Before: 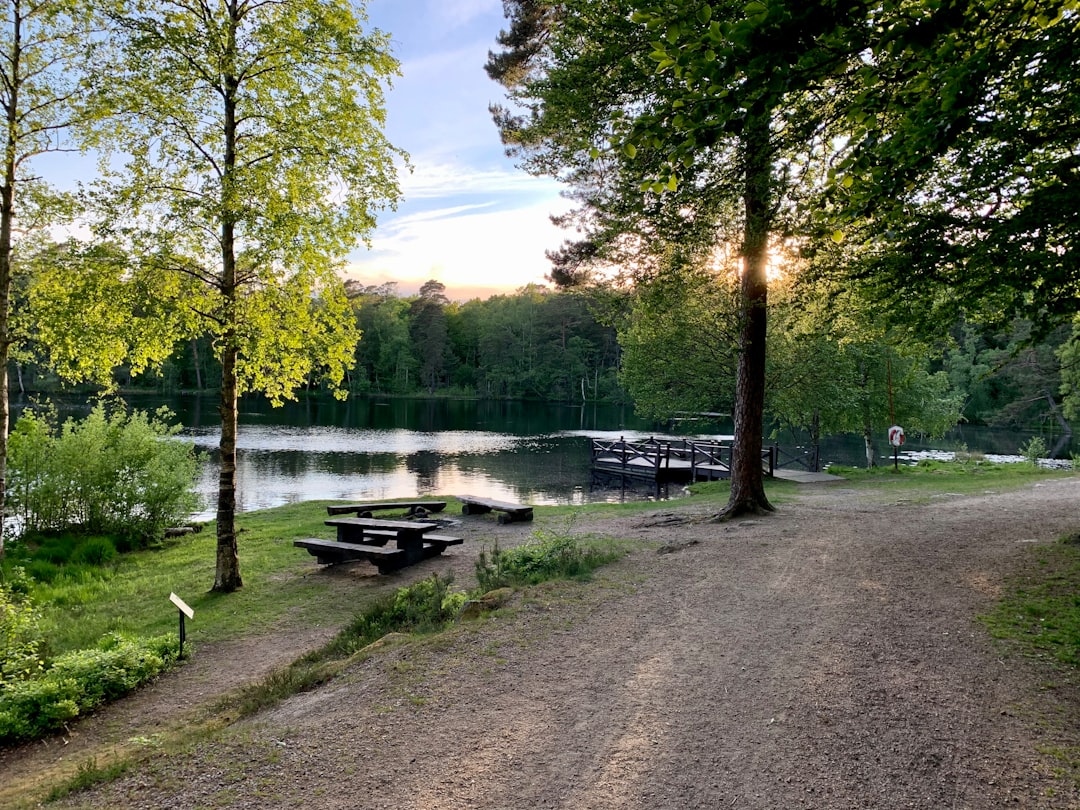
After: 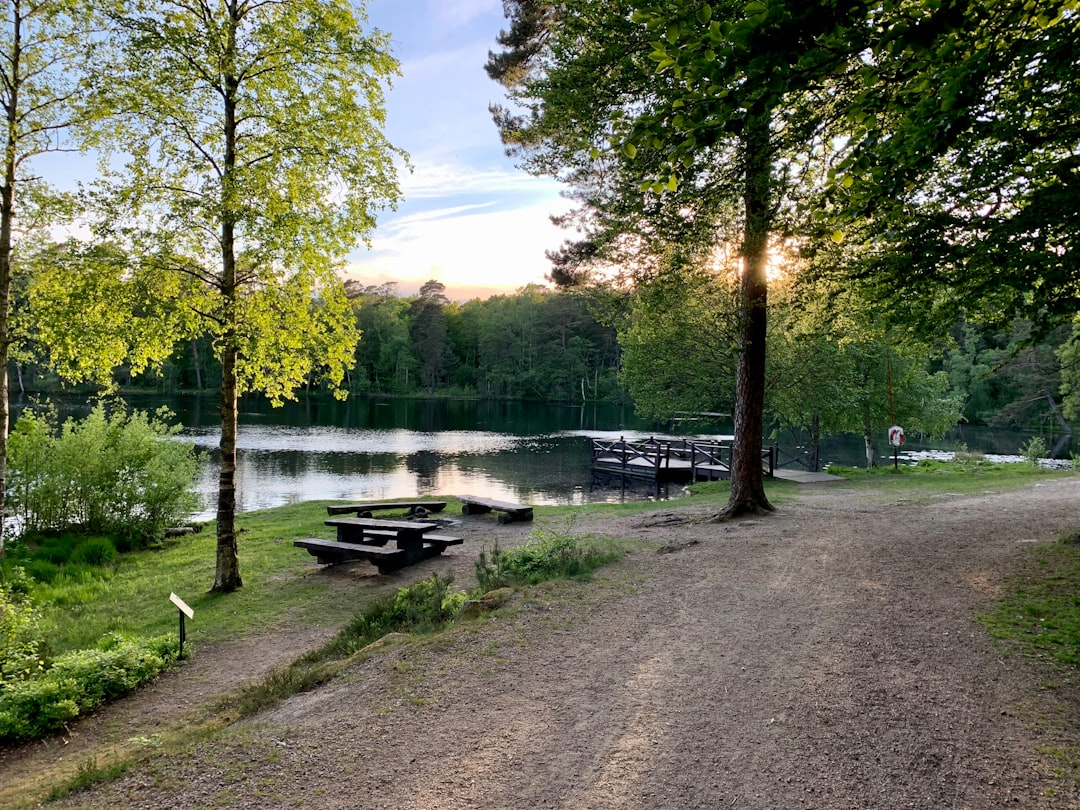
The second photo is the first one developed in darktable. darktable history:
base curve: curves: ch0 [(0, 0) (0.283, 0.295) (1, 1)], preserve colors none
rotate and perspective: automatic cropping original format, crop left 0, crop top 0
